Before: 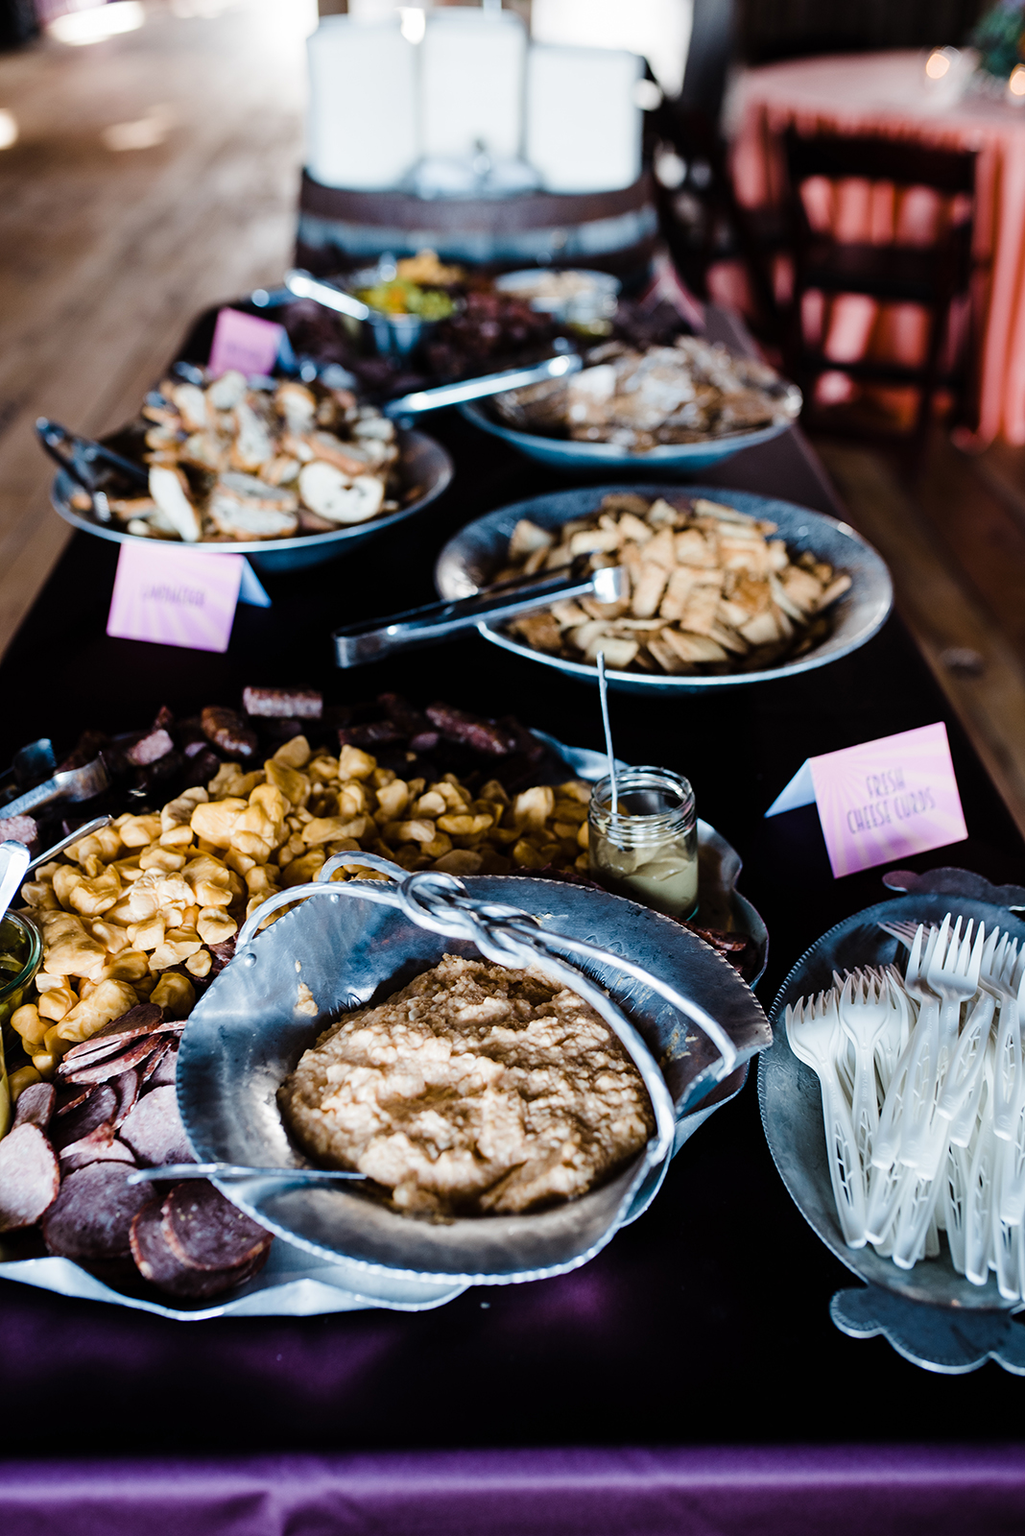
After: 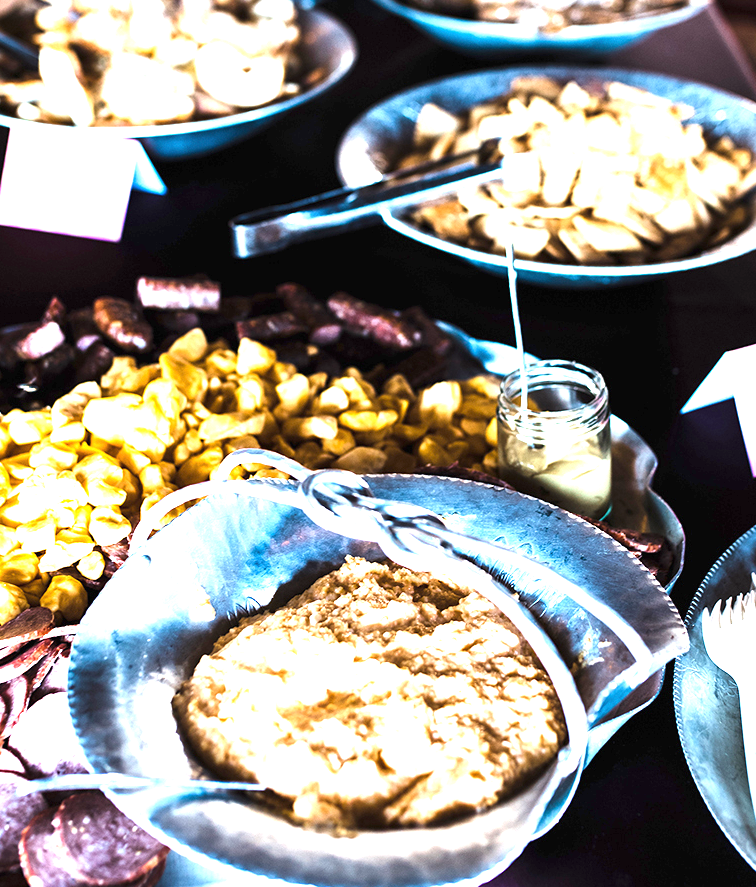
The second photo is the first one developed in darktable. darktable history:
crop: left 10.893%, top 27.418%, right 18.296%, bottom 17.083%
exposure: black level correction 0, exposure 0.837 EV, compensate exposure bias true, compensate highlight preservation false
